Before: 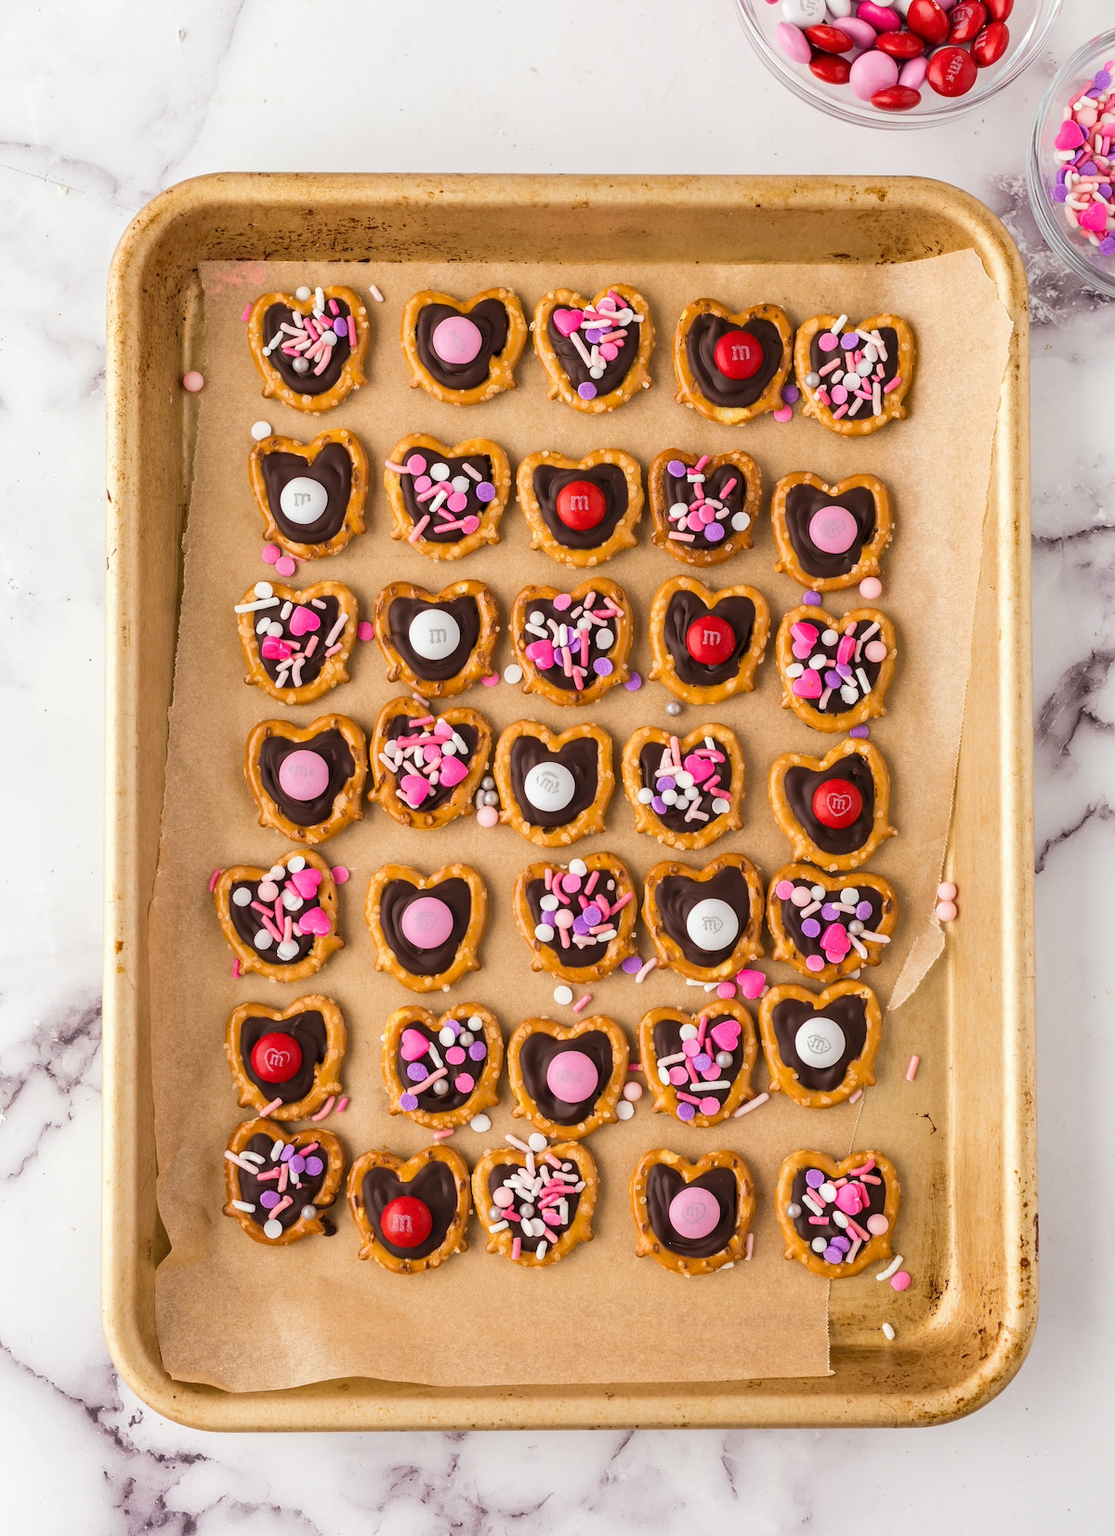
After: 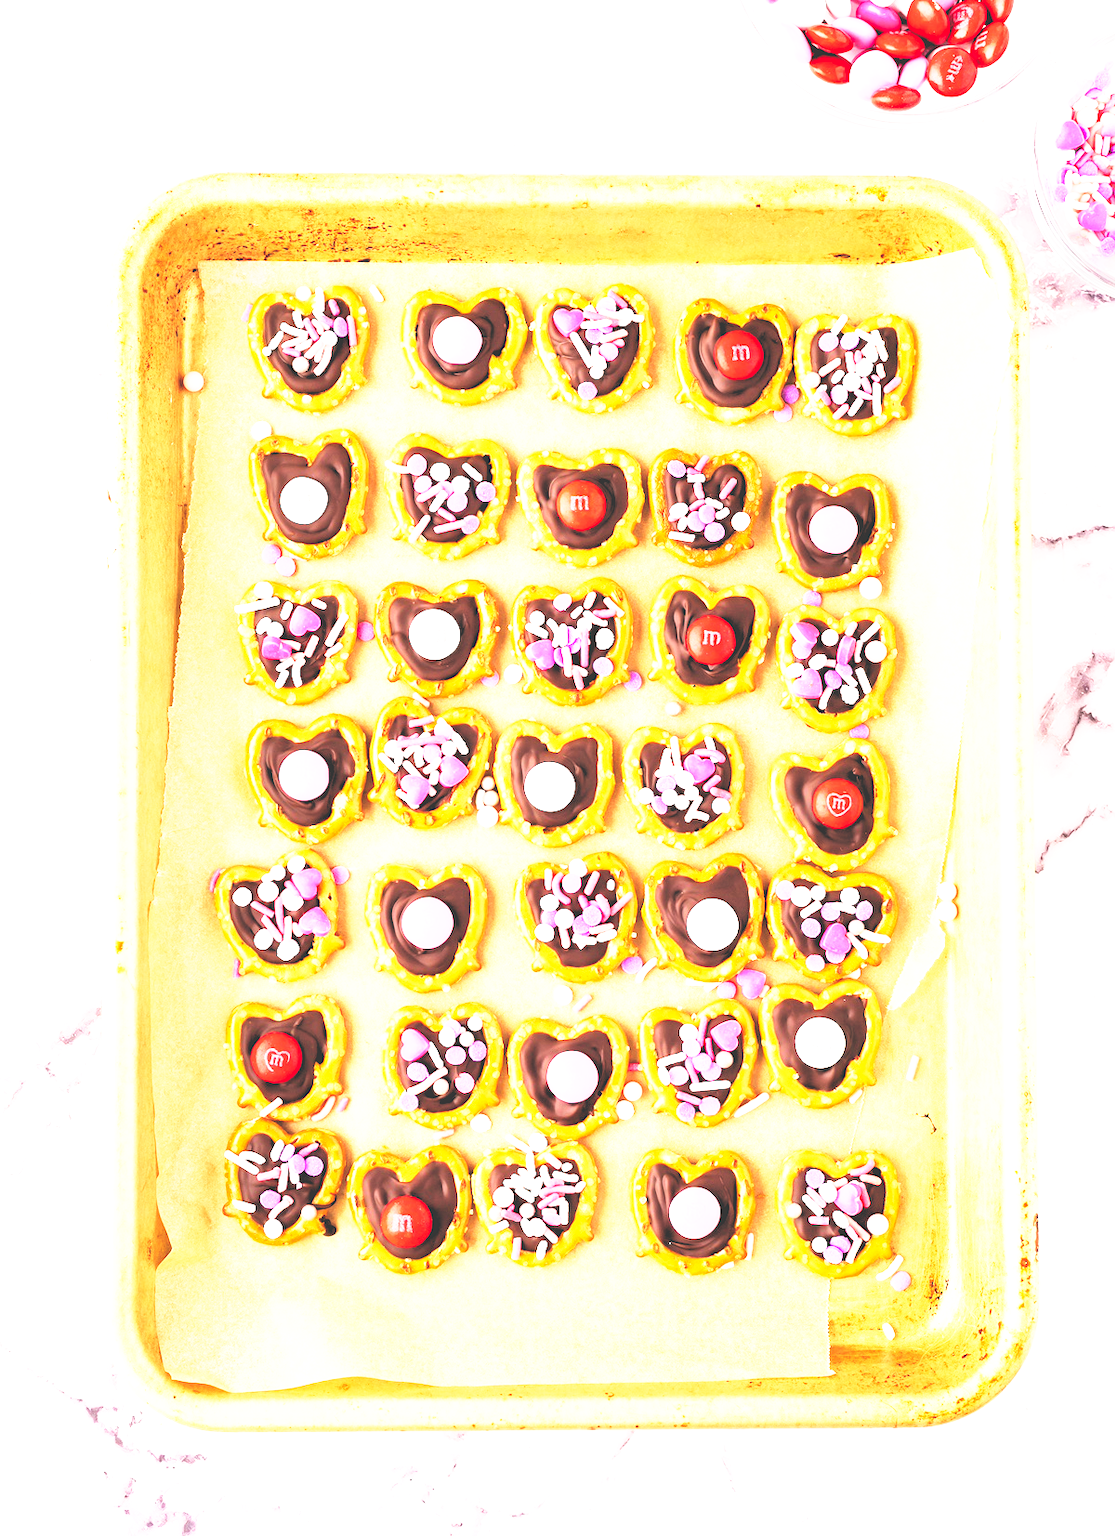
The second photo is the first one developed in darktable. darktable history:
exposure: black level correction 0, exposure 1.45 EV, compensate exposure bias true, compensate highlight preservation false
rgb levels: levels [[0.027, 0.429, 0.996], [0, 0.5, 1], [0, 0.5, 1]]
base curve: curves: ch0 [(0, 0.036) (0.007, 0.037) (0.604, 0.887) (1, 1)], preserve colors none
